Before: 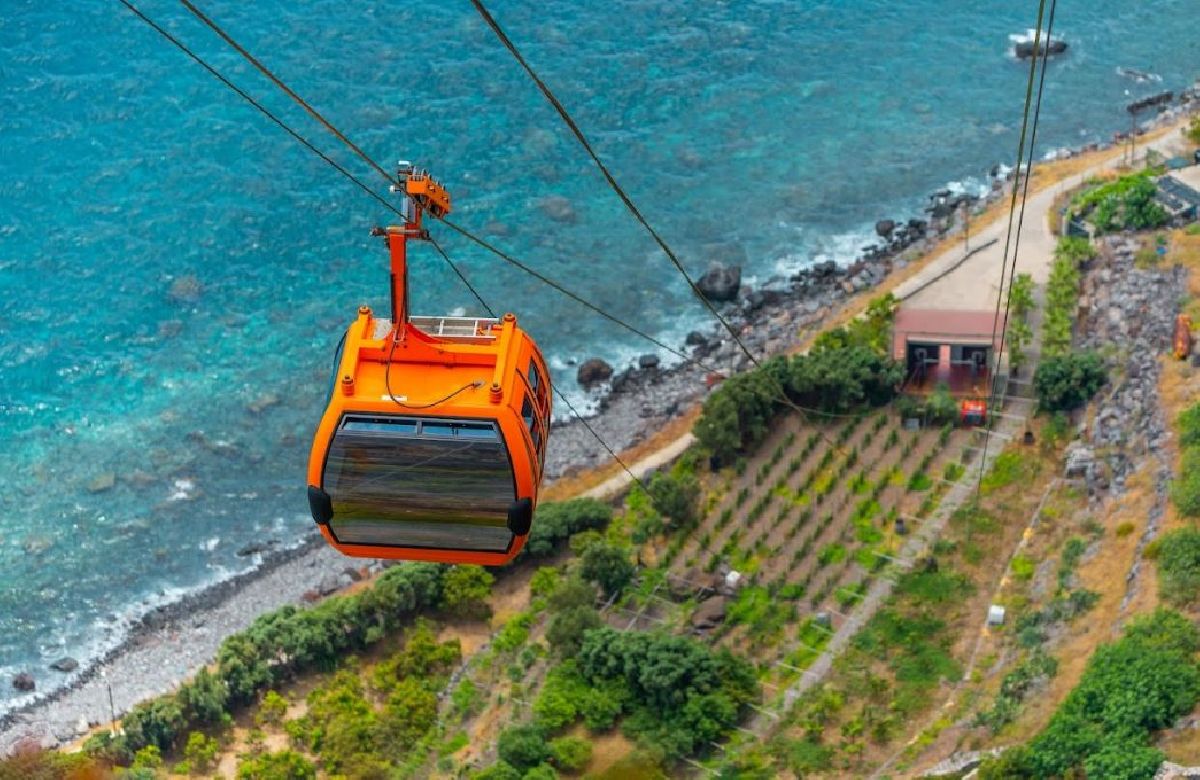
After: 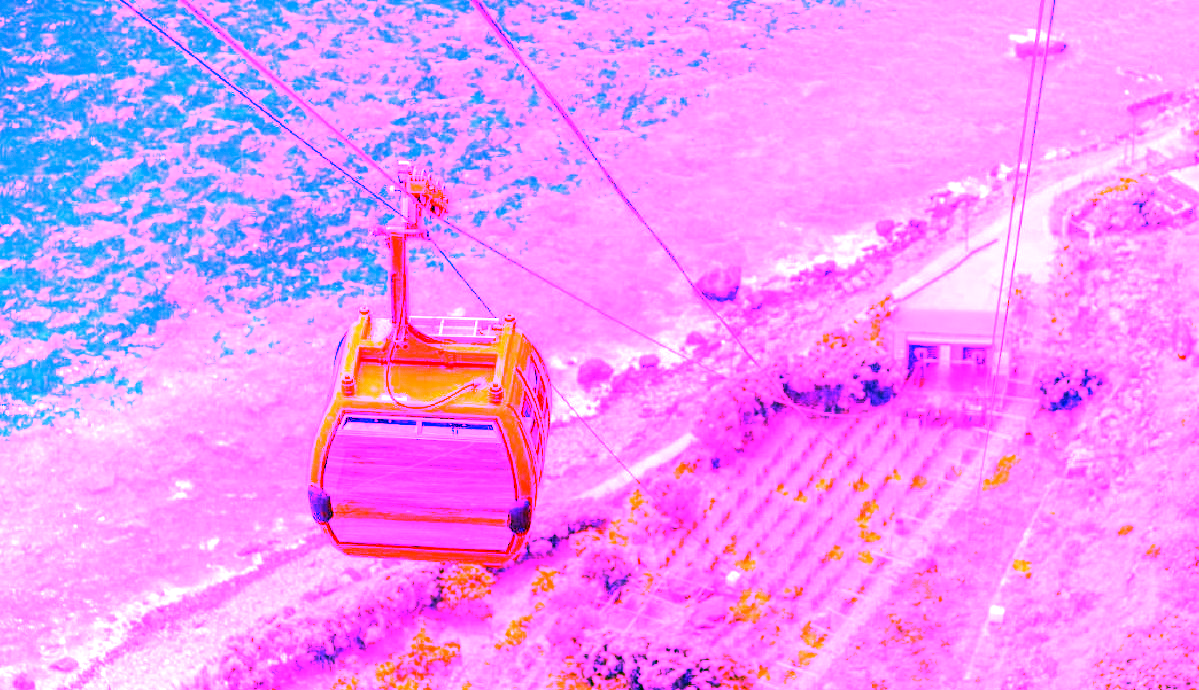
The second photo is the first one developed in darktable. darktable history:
crop and rotate: top 0%, bottom 11.49%
white balance: red 8, blue 8
exposure: exposure 0.485 EV, compensate highlight preservation false
